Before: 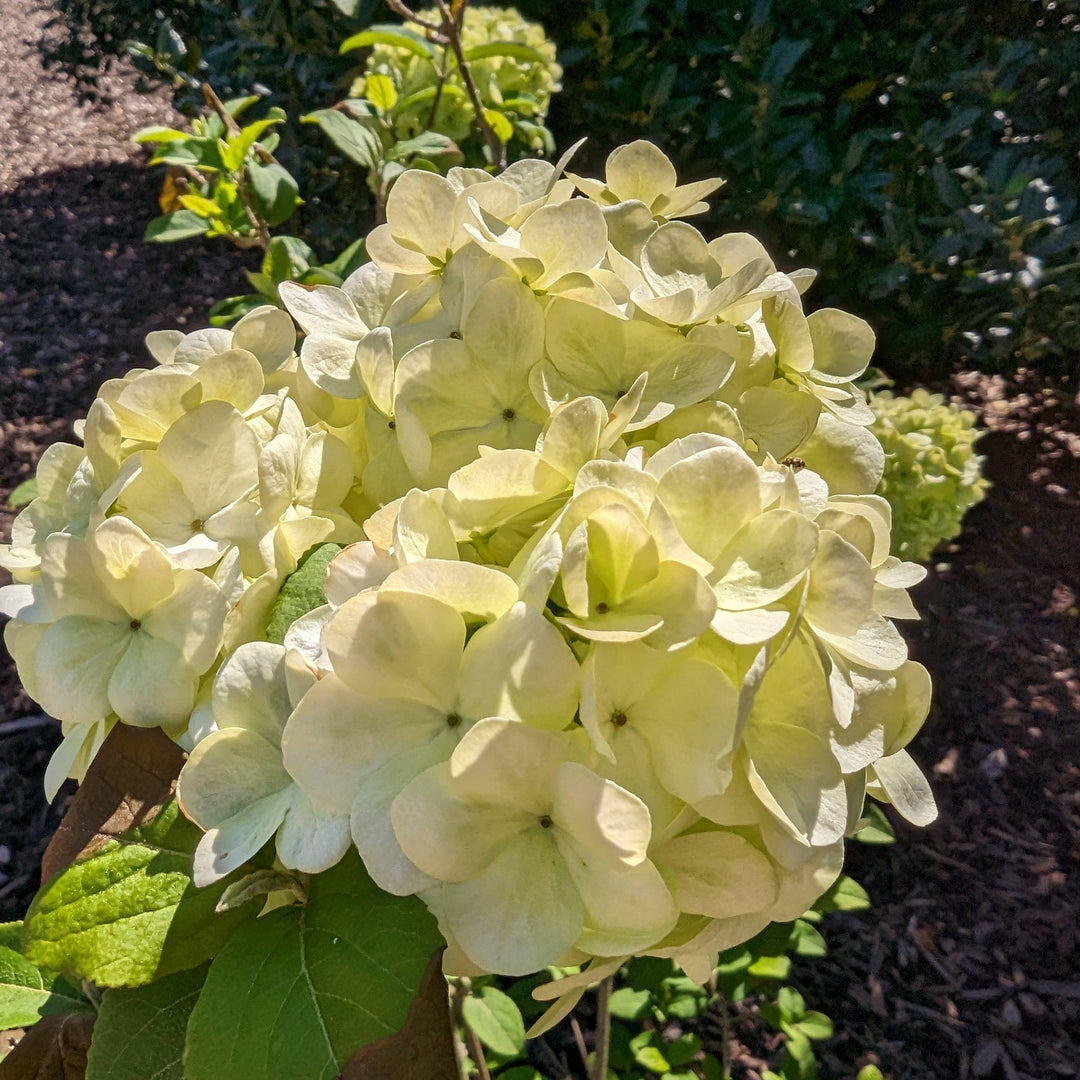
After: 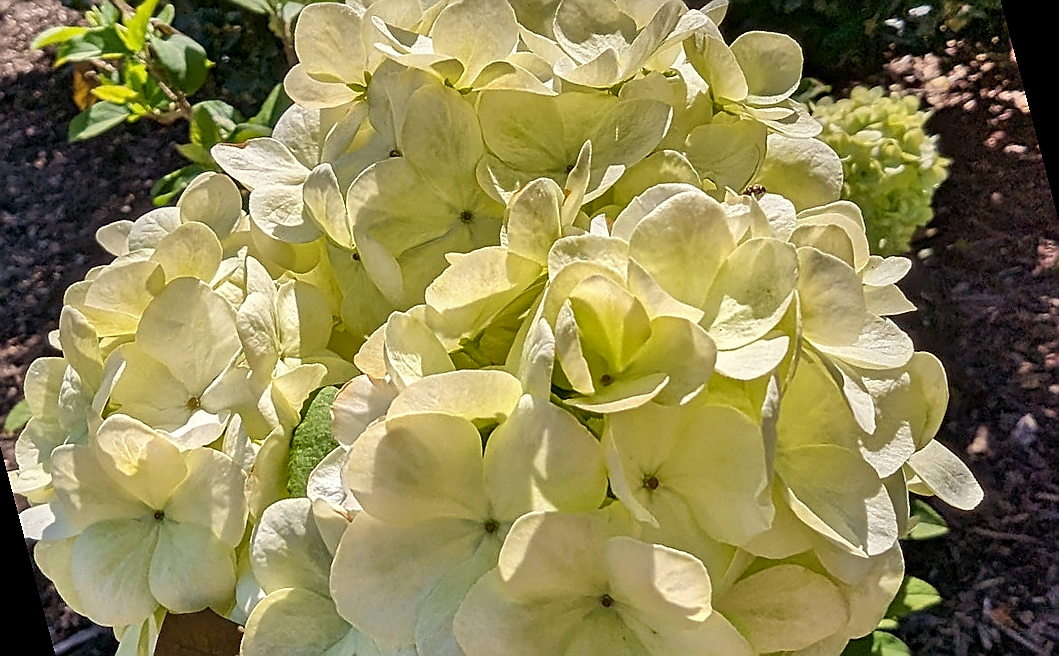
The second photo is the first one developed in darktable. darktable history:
sharpen: radius 1.4, amount 1.25, threshold 0.7
exposure: black level correction 0.002, compensate highlight preservation false
rotate and perspective: rotation -14.8°, crop left 0.1, crop right 0.903, crop top 0.25, crop bottom 0.748
shadows and highlights: low approximation 0.01, soften with gaussian
